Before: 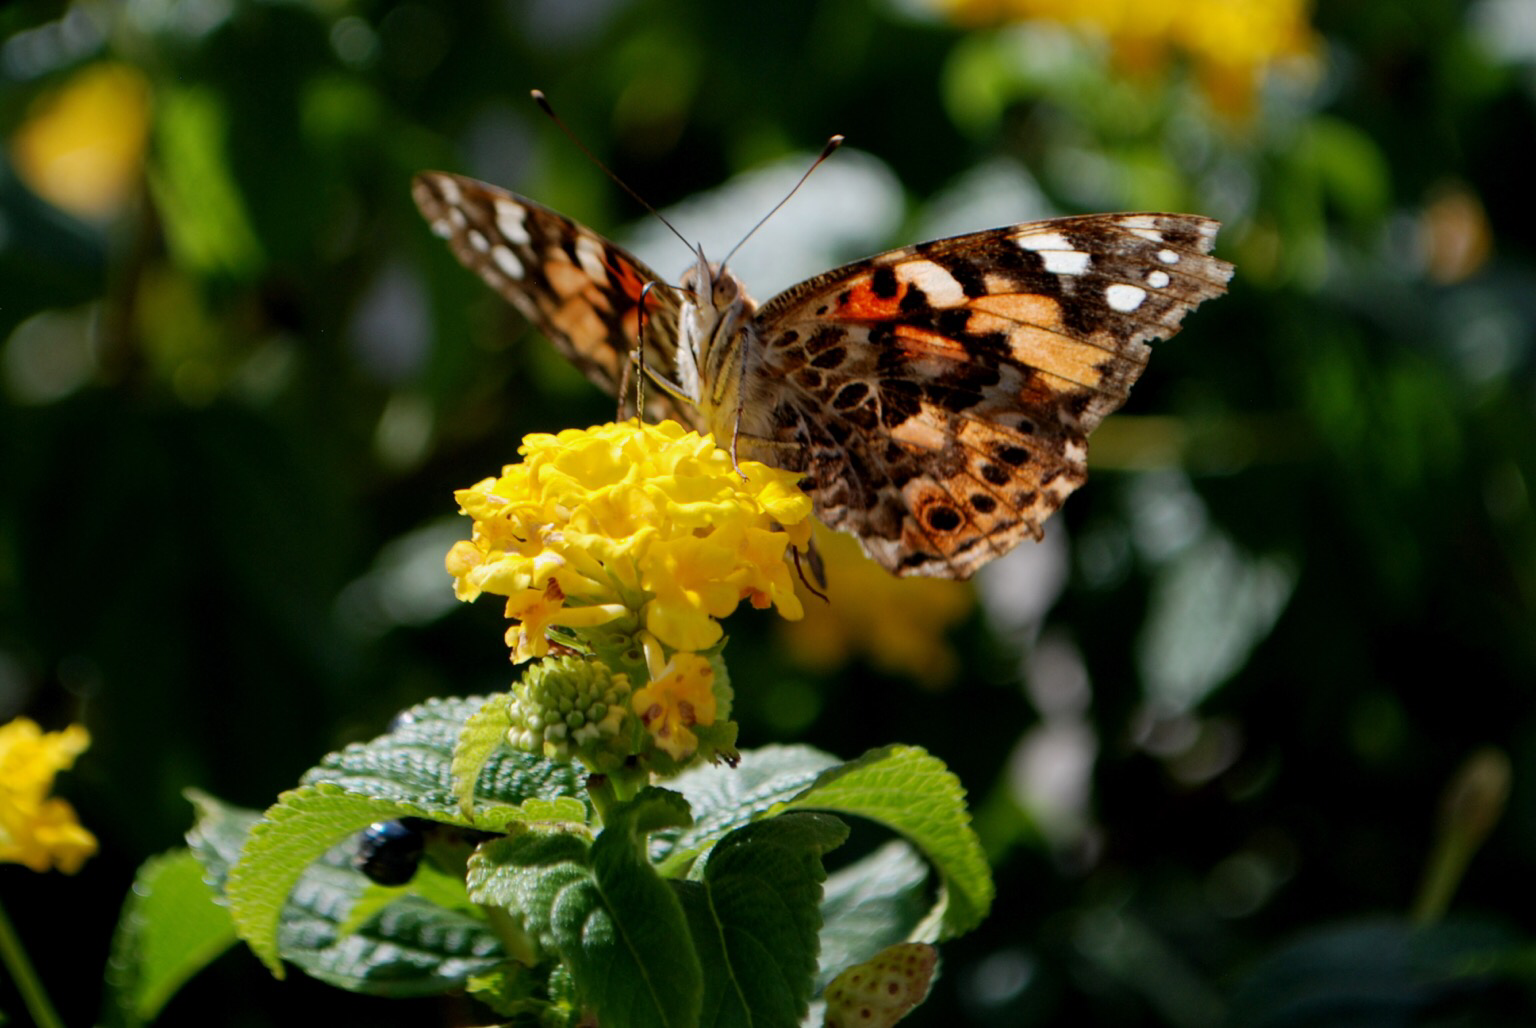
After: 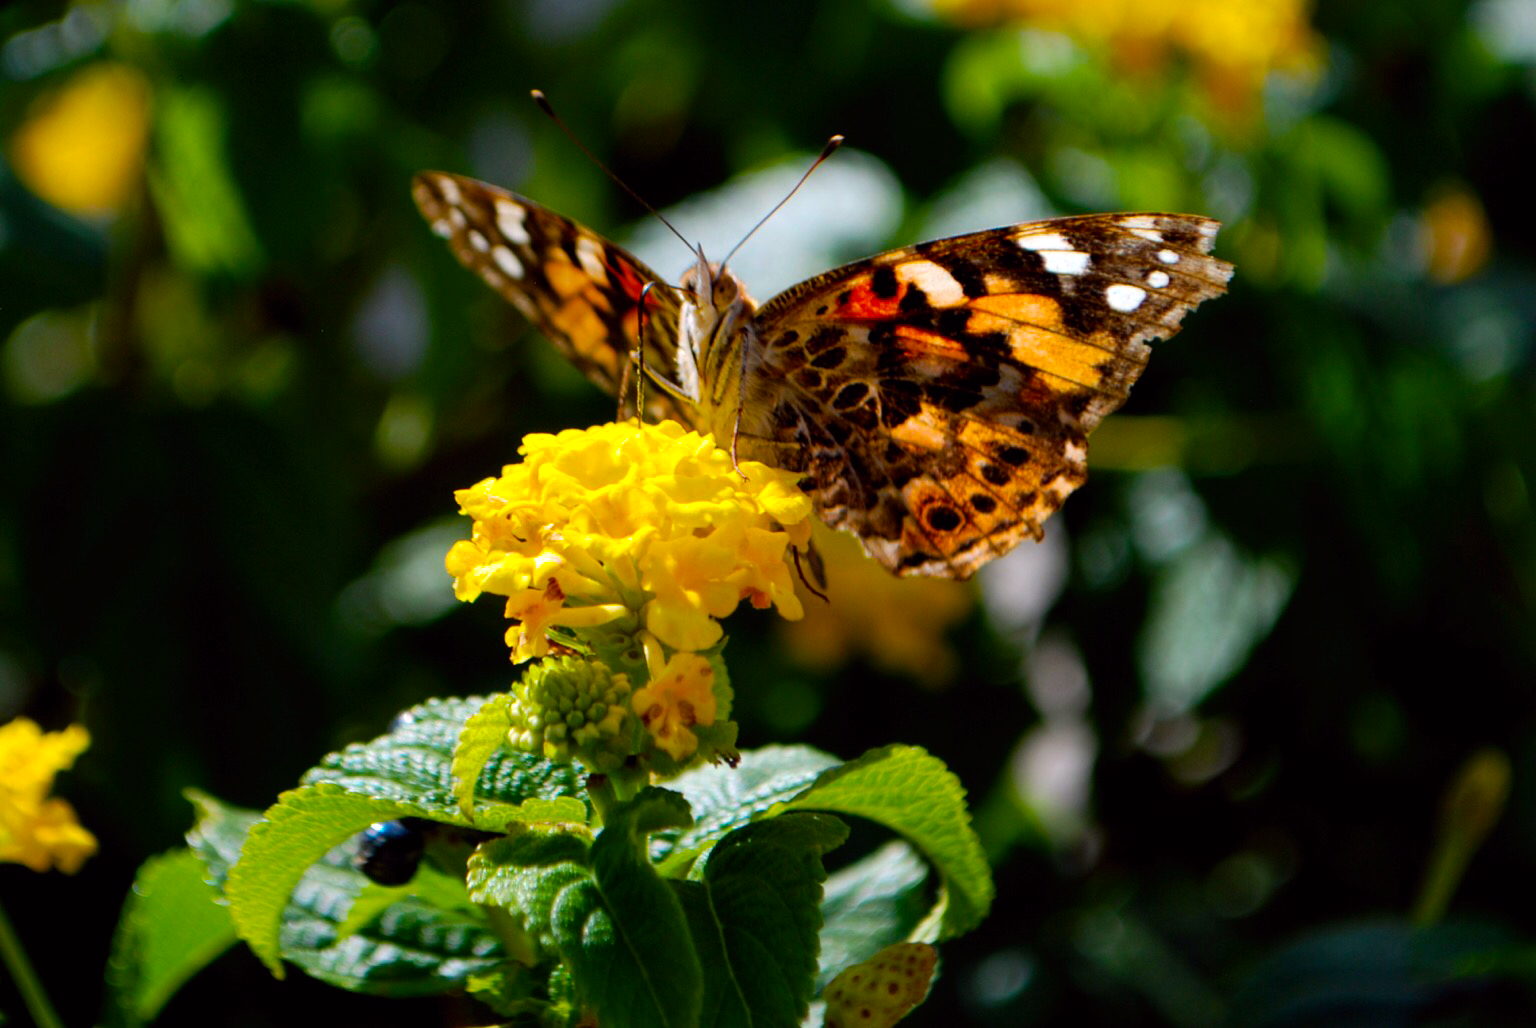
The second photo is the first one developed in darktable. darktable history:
color balance: lift [1, 1.001, 0.999, 1.001], gamma [1, 1.004, 1.007, 0.993], gain [1, 0.991, 0.987, 1.013], contrast 7.5%, contrast fulcrum 10%, output saturation 115%
color balance rgb: perceptual saturation grading › global saturation 20%, global vibrance 20%
